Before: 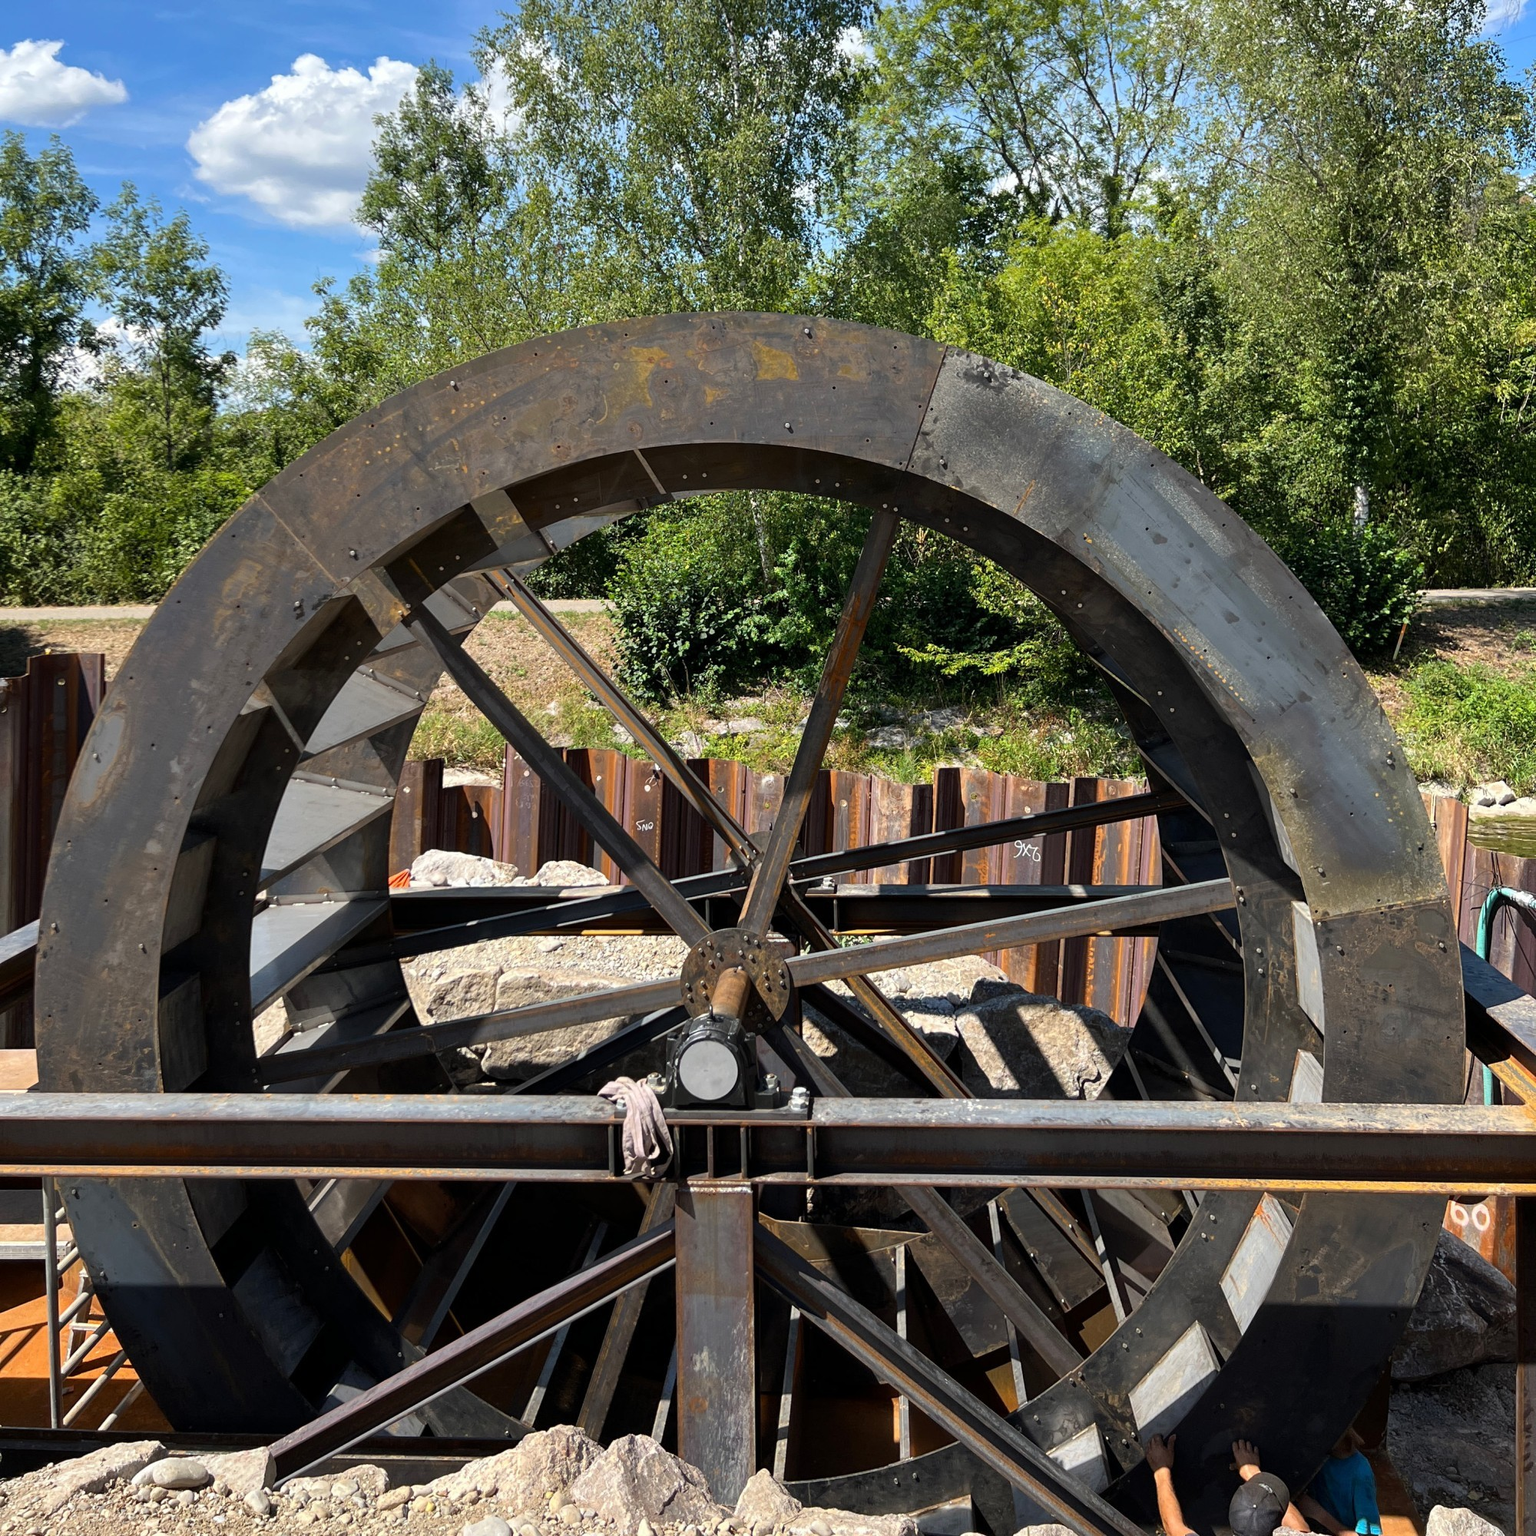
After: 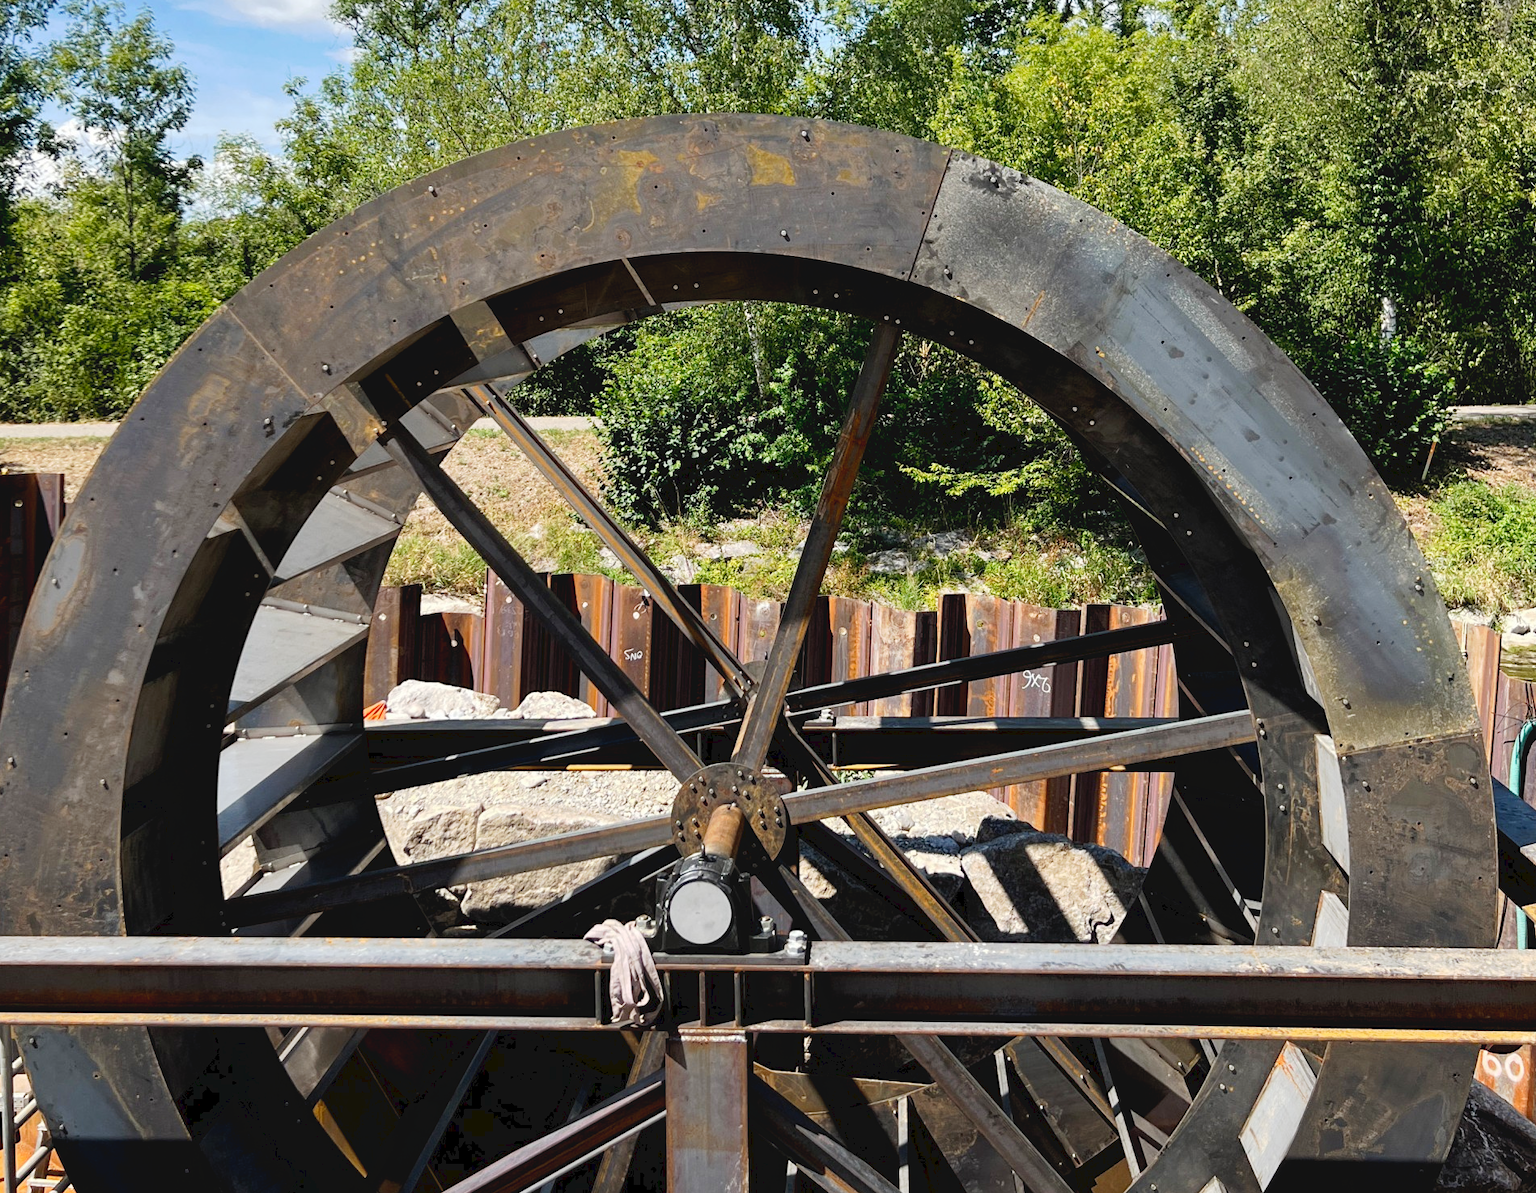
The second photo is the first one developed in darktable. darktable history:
tone curve: curves: ch0 [(0, 0) (0.003, 0.059) (0.011, 0.059) (0.025, 0.057) (0.044, 0.055) (0.069, 0.057) (0.1, 0.083) (0.136, 0.128) (0.177, 0.185) (0.224, 0.242) (0.277, 0.308) (0.335, 0.383) (0.399, 0.468) (0.468, 0.547) (0.543, 0.632) (0.623, 0.71) (0.709, 0.801) (0.801, 0.859) (0.898, 0.922) (1, 1)], preserve colors none
crop and rotate: left 2.864%, top 13.32%, right 2.196%, bottom 12.888%
